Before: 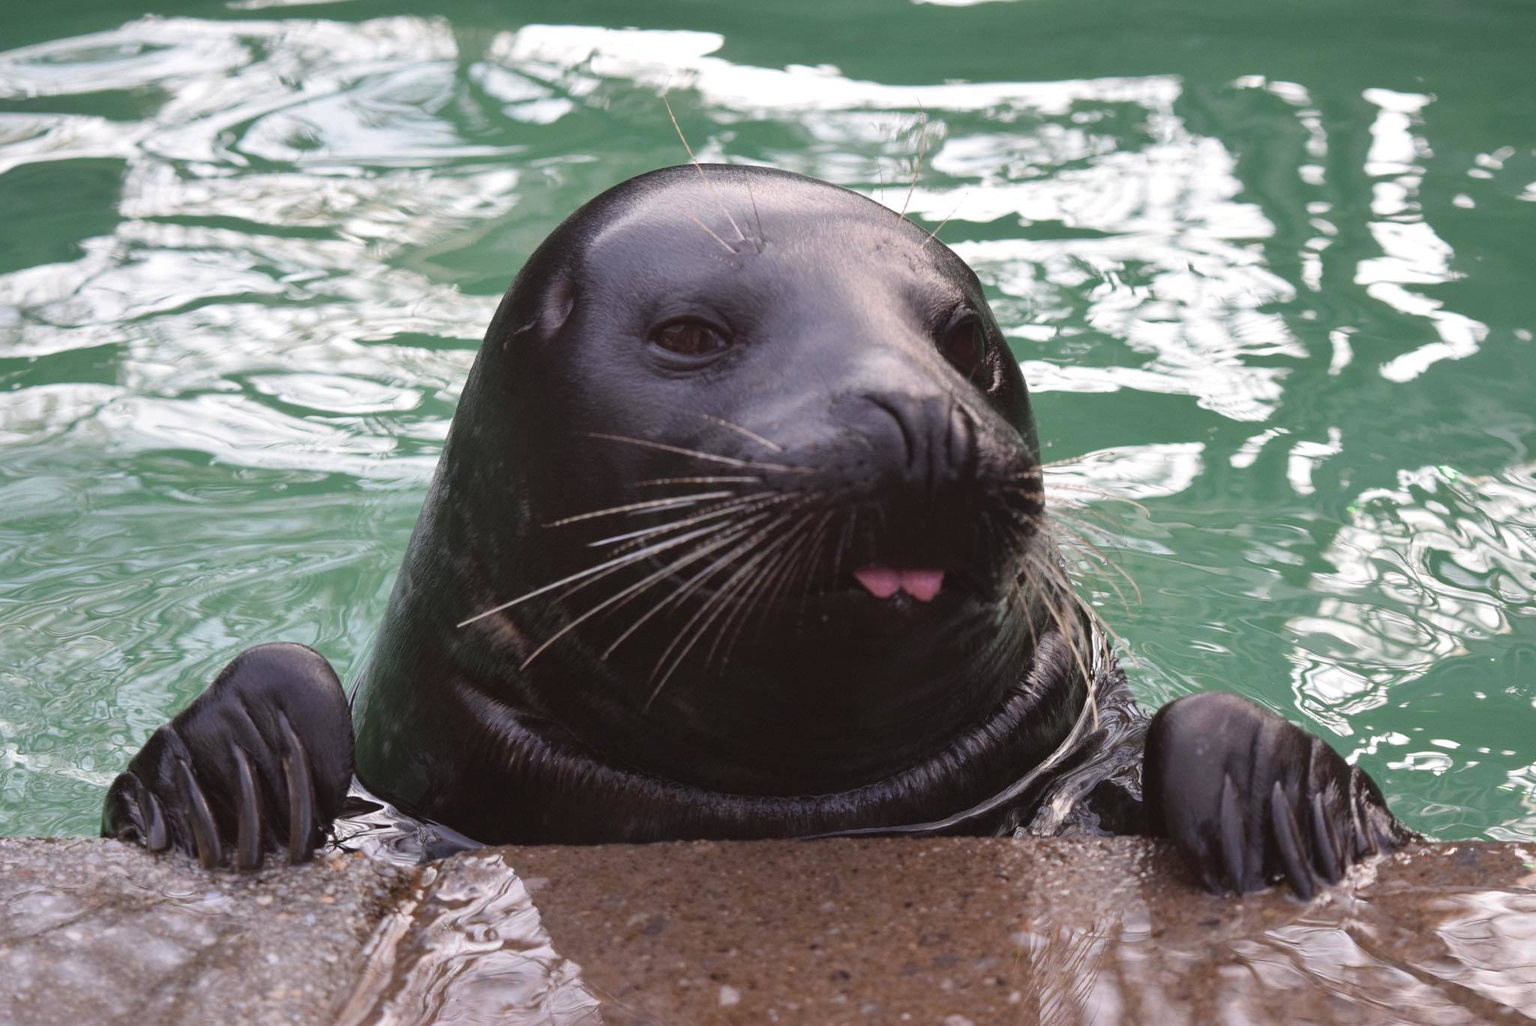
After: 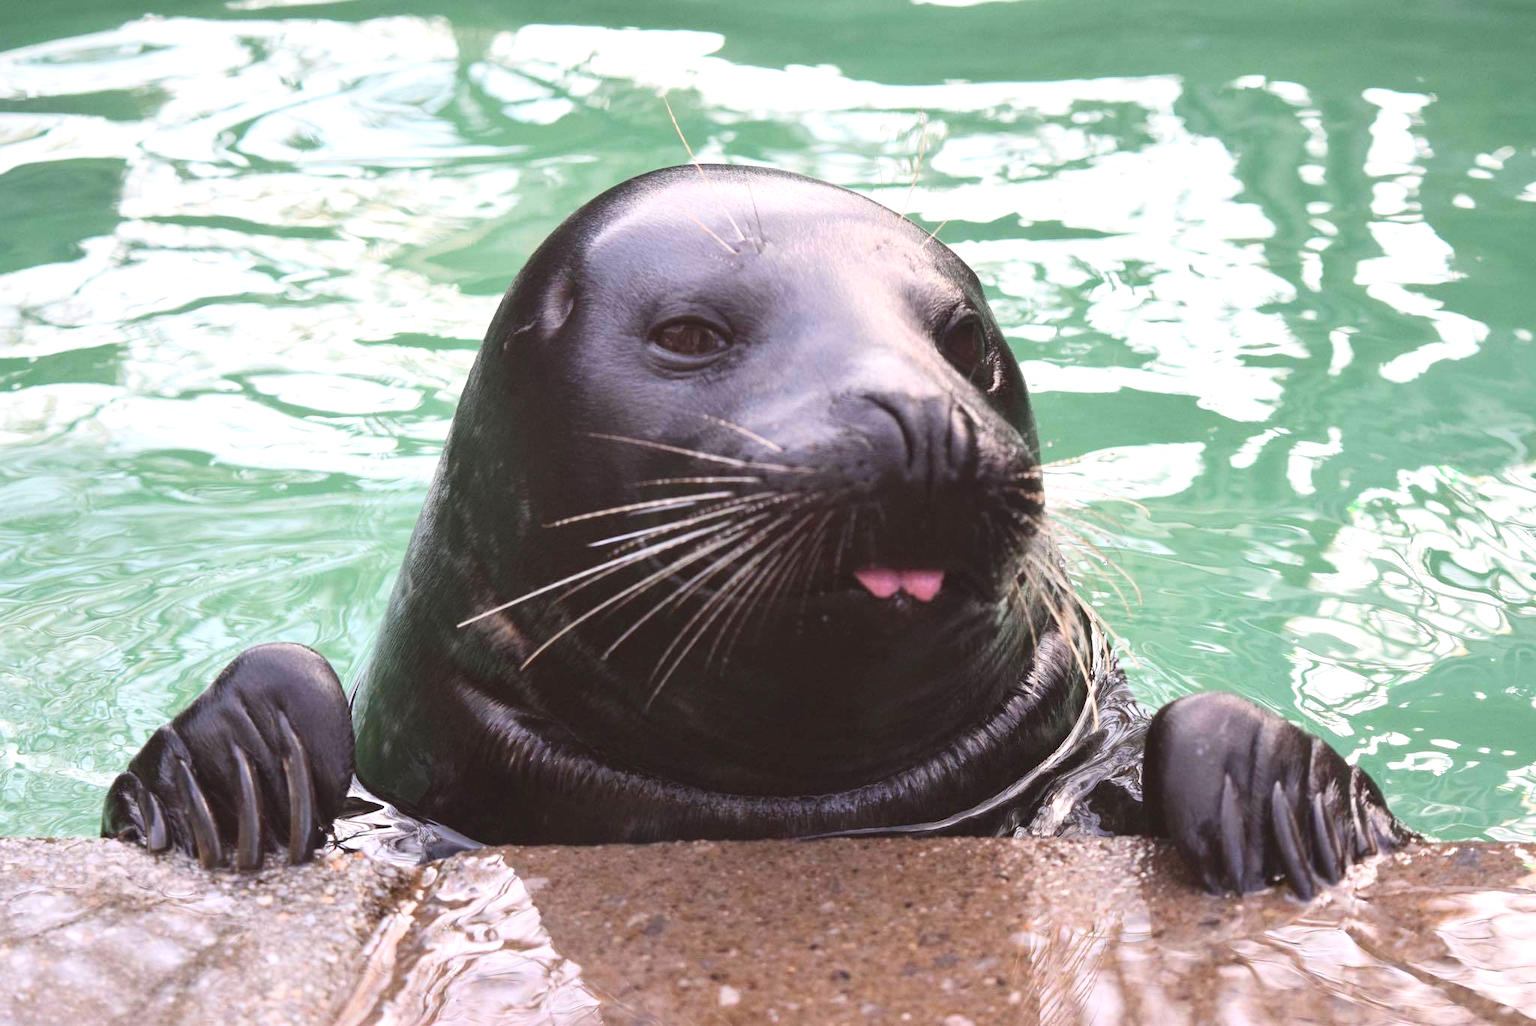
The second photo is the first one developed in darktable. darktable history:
exposure: exposure 0.609 EV, compensate highlight preservation false
contrast brightness saturation: contrast 0.2, brightness 0.147, saturation 0.15
